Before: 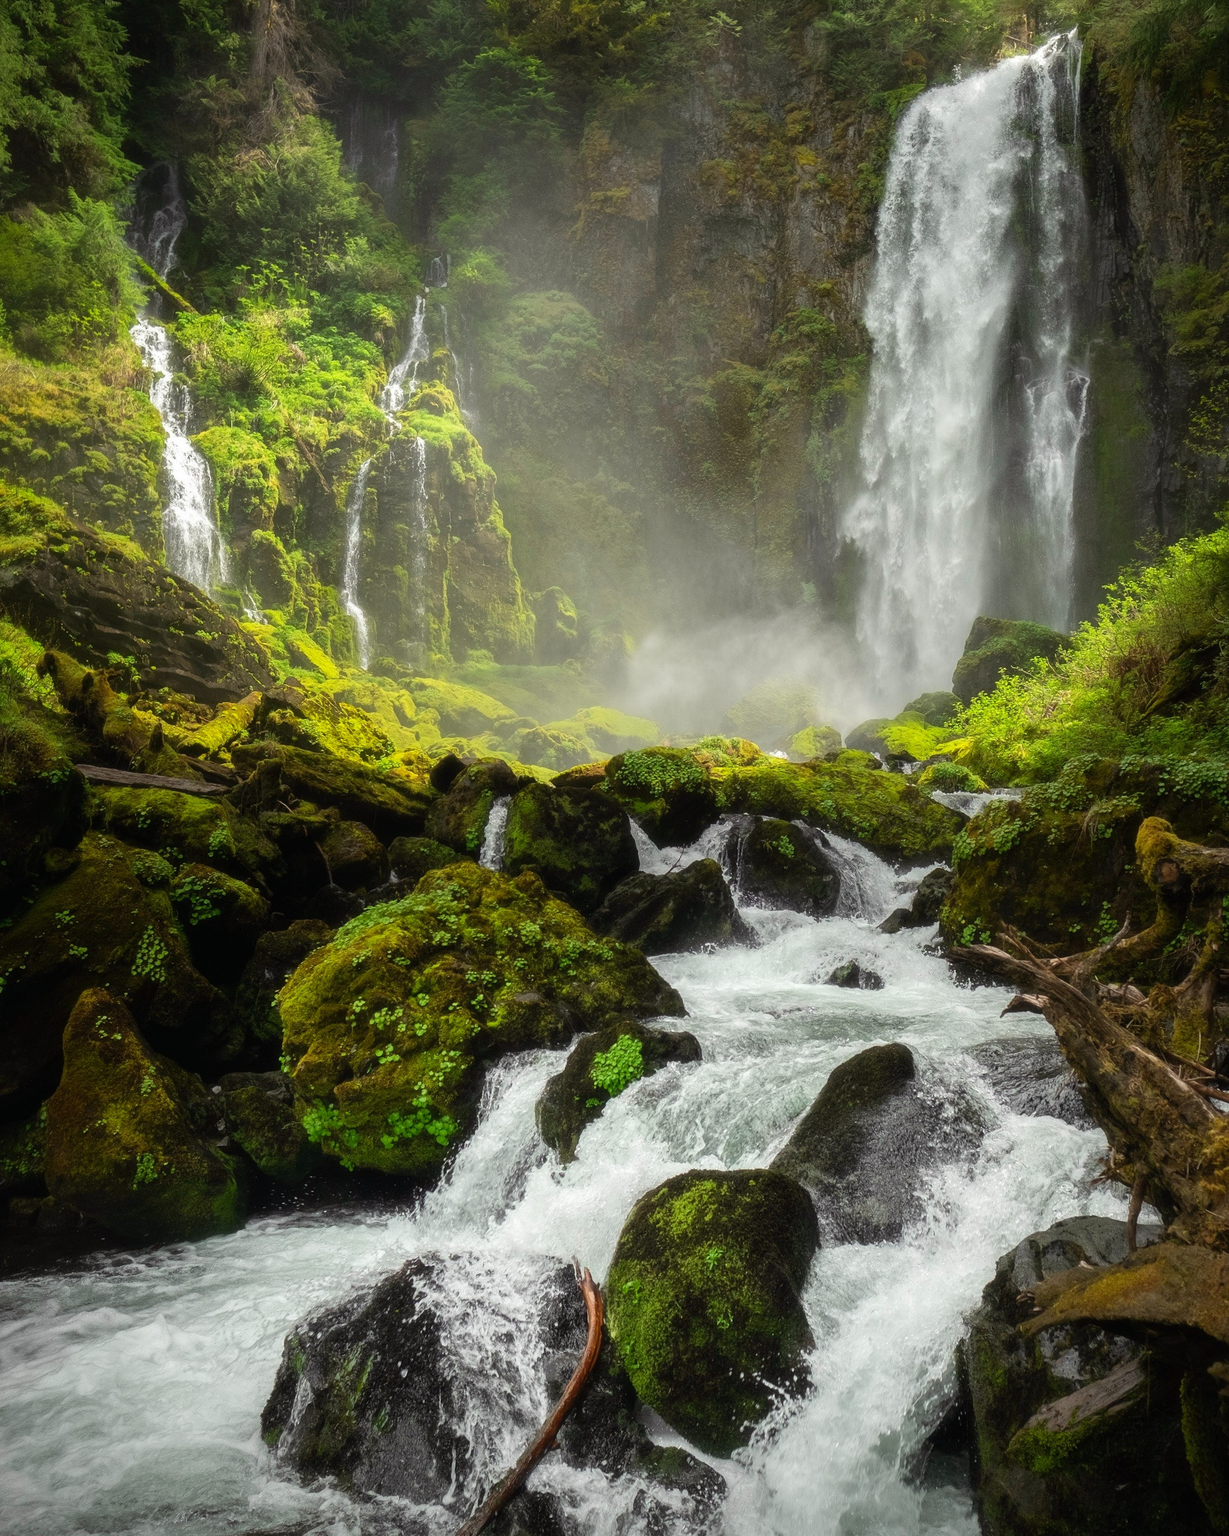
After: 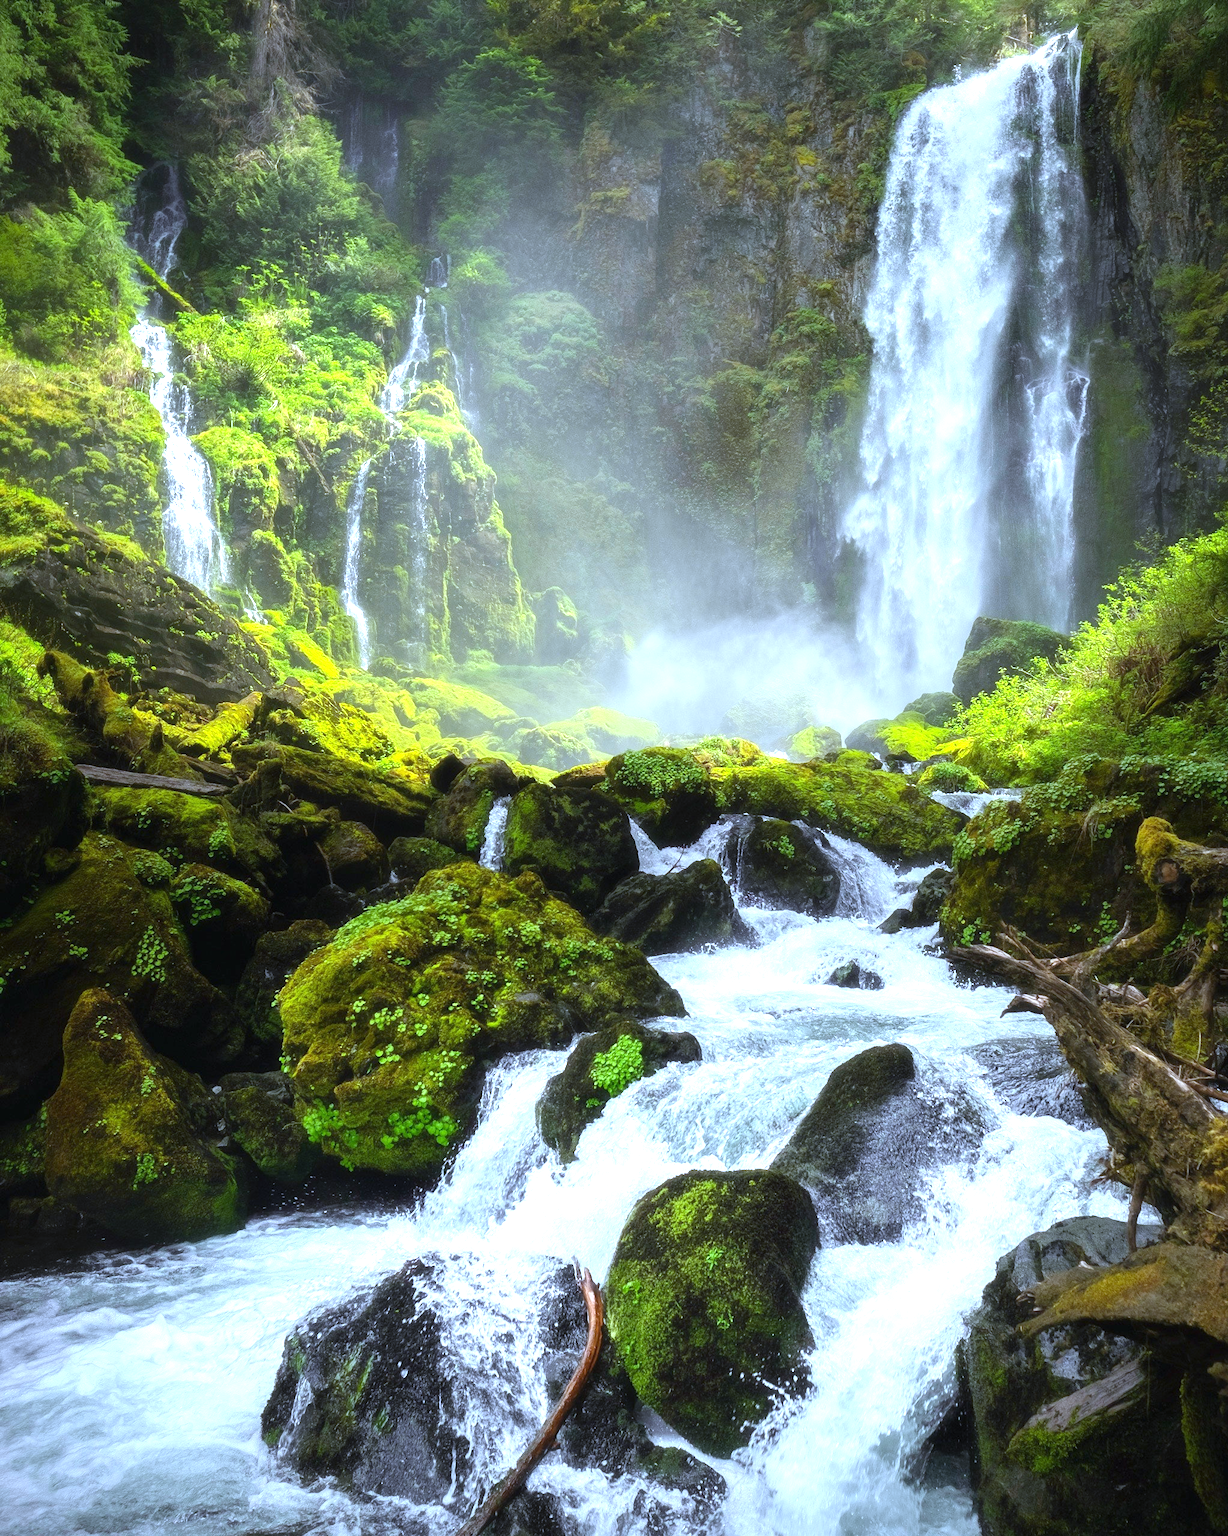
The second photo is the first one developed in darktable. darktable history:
exposure: black level correction 0, exposure 0.95 EV, compensate exposure bias true, compensate highlight preservation false
white balance: red 0.871, blue 1.249
